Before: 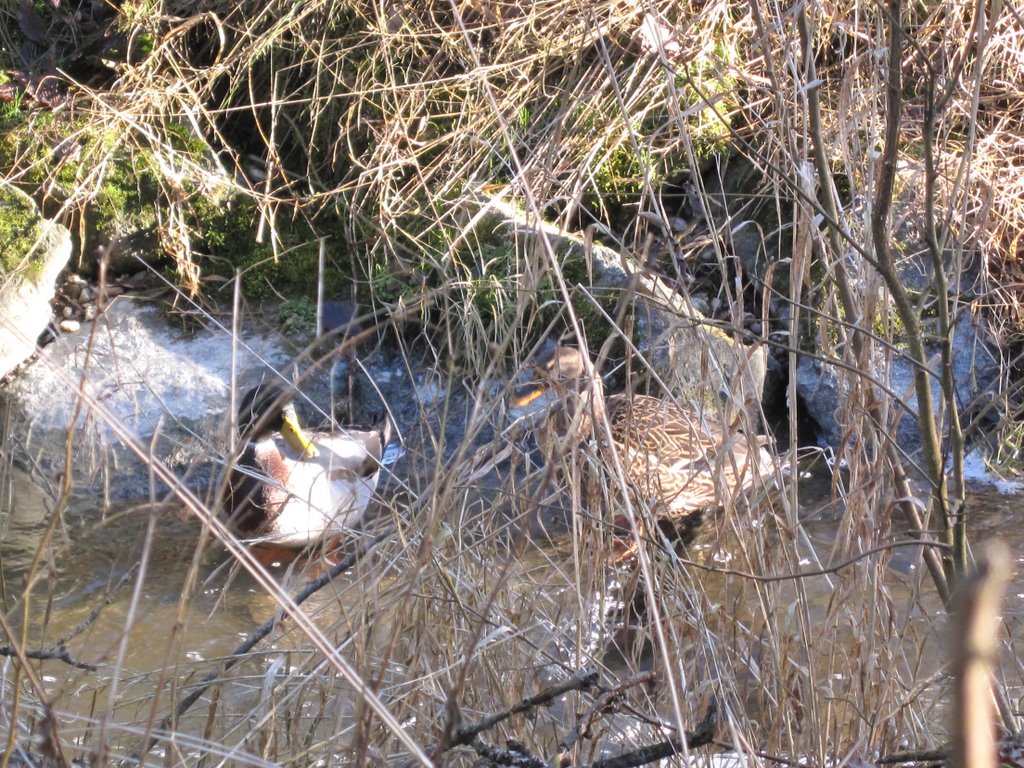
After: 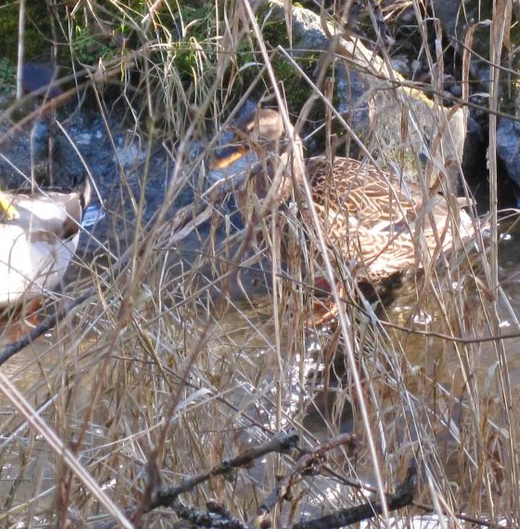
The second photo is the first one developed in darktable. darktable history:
crop and rotate: left 29.327%, top 31.117%, right 19.827%
color balance rgb: power › hue 329.58°, linear chroma grading › global chroma -0.48%, perceptual saturation grading › global saturation 20%, perceptual saturation grading › highlights -49.428%, perceptual saturation grading › shadows 24.517%, global vibrance 20%
